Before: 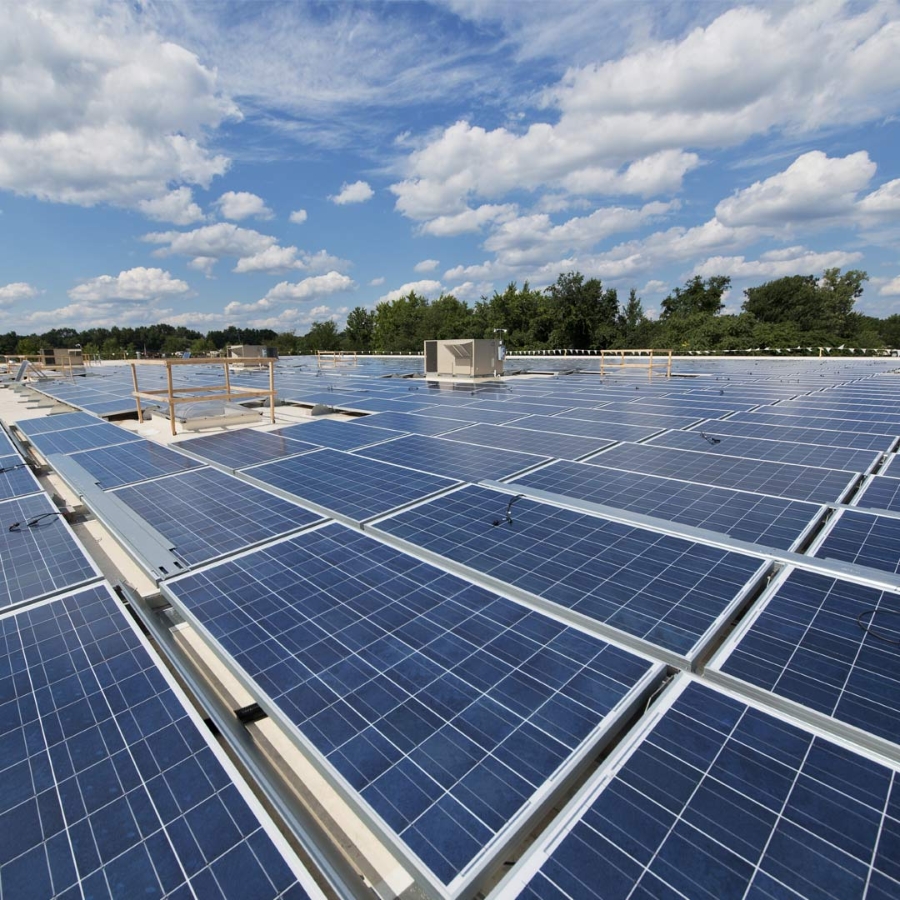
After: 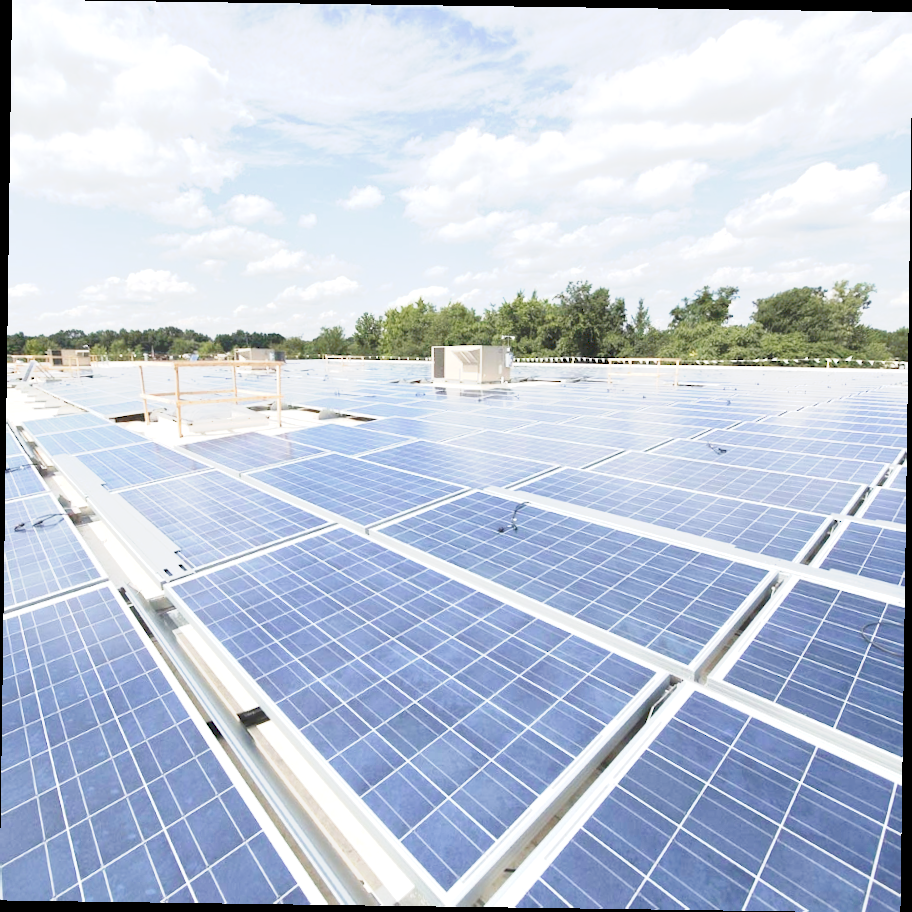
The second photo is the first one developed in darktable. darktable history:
tone curve: curves: ch0 [(0, 0) (0.003, 0.195) (0.011, 0.161) (0.025, 0.21) (0.044, 0.24) (0.069, 0.254) (0.1, 0.283) (0.136, 0.347) (0.177, 0.412) (0.224, 0.455) (0.277, 0.531) (0.335, 0.606) (0.399, 0.679) (0.468, 0.748) (0.543, 0.814) (0.623, 0.876) (0.709, 0.927) (0.801, 0.949) (0.898, 0.962) (1, 1)], preserve colors none
rotate and perspective: rotation 0.8°, automatic cropping off
exposure: exposure 0.7 EV, compensate highlight preservation false
